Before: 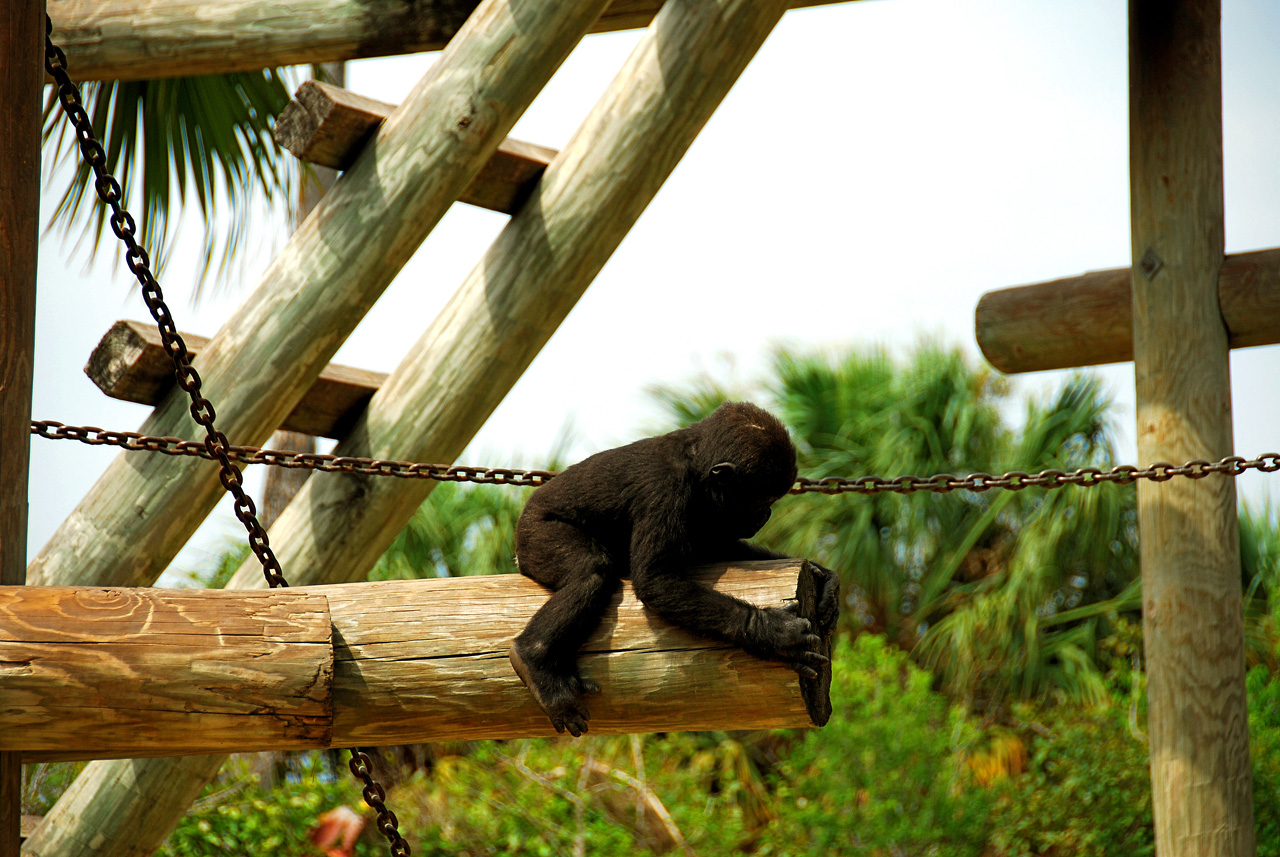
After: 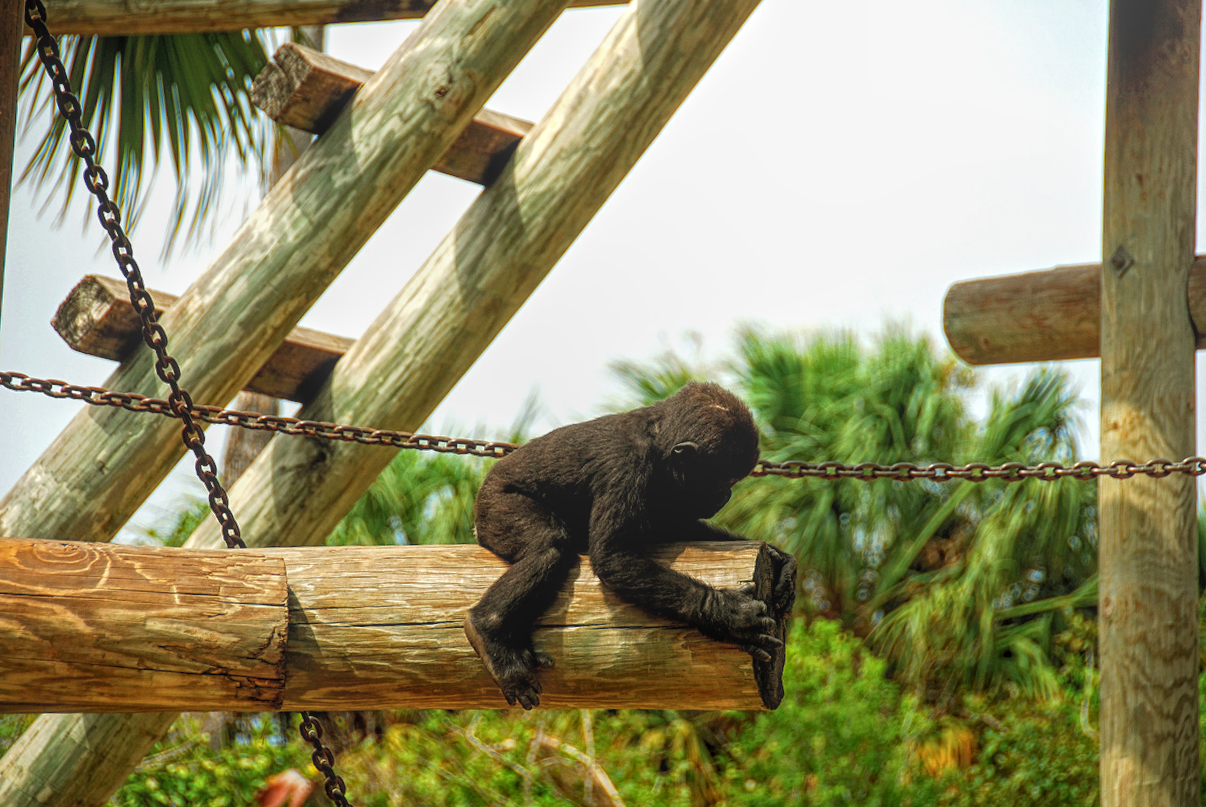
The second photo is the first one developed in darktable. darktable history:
crop and rotate: angle -2.38°
local contrast: highlights 66%, shadows 33%, detail 166%, midtone range 0.2
